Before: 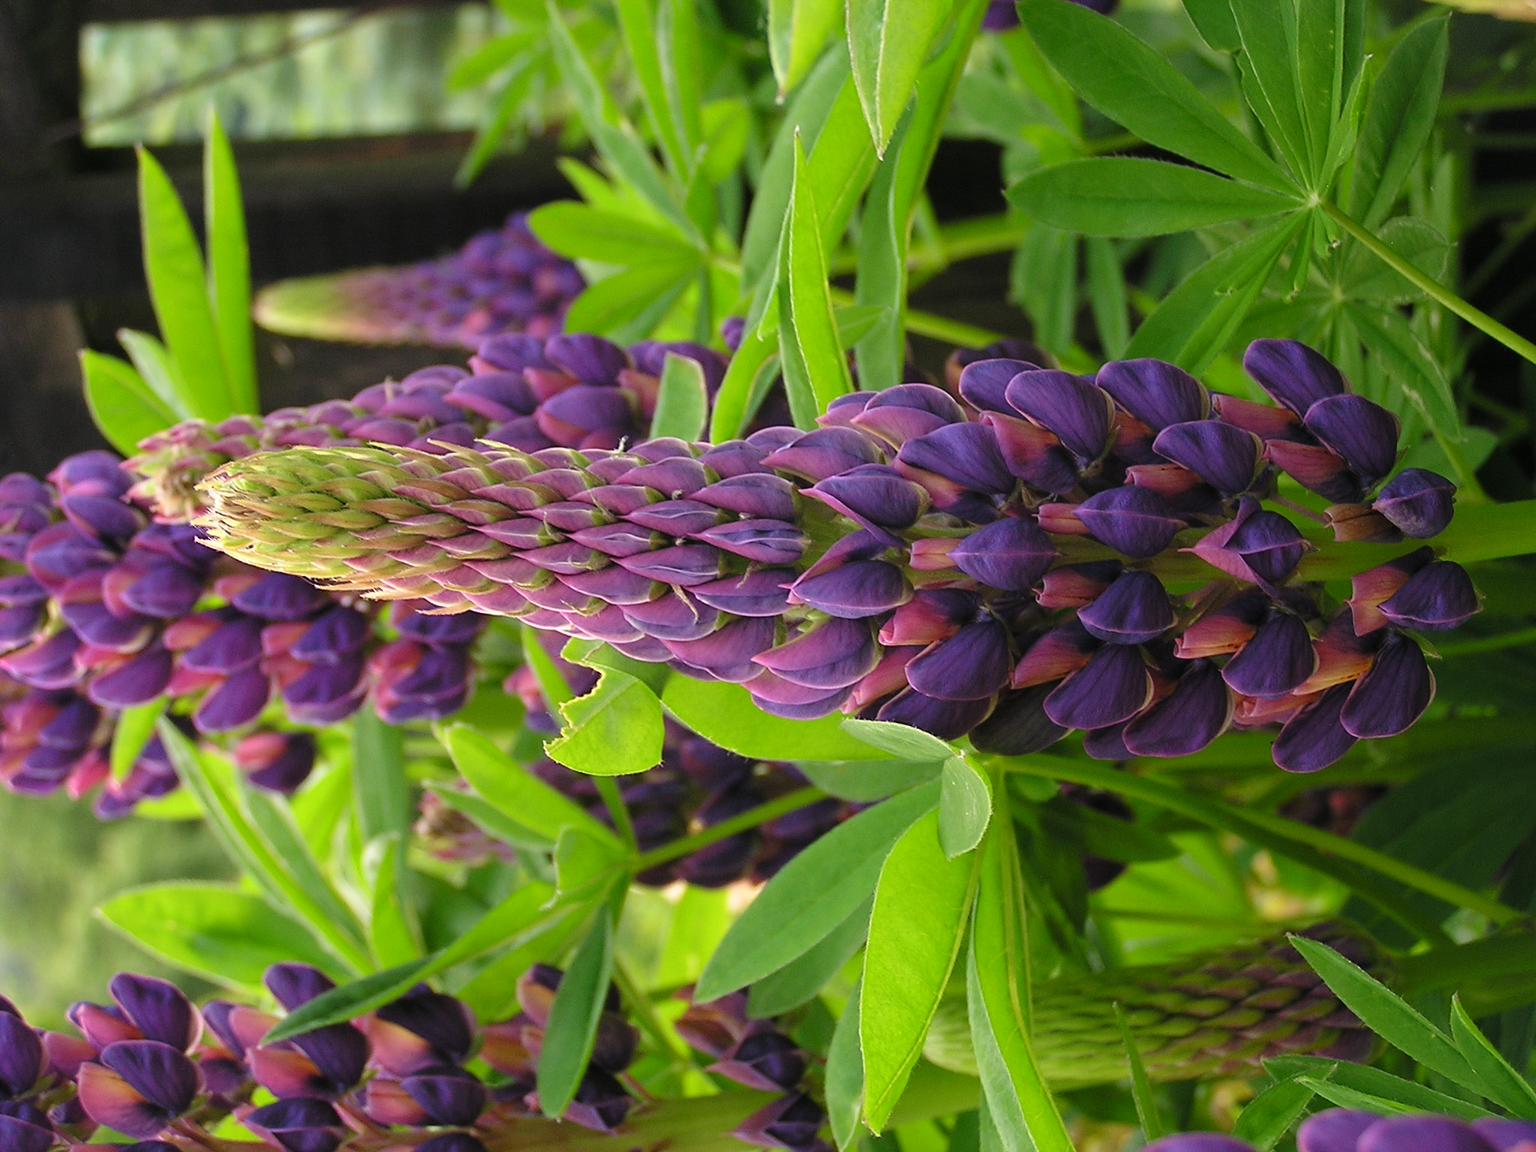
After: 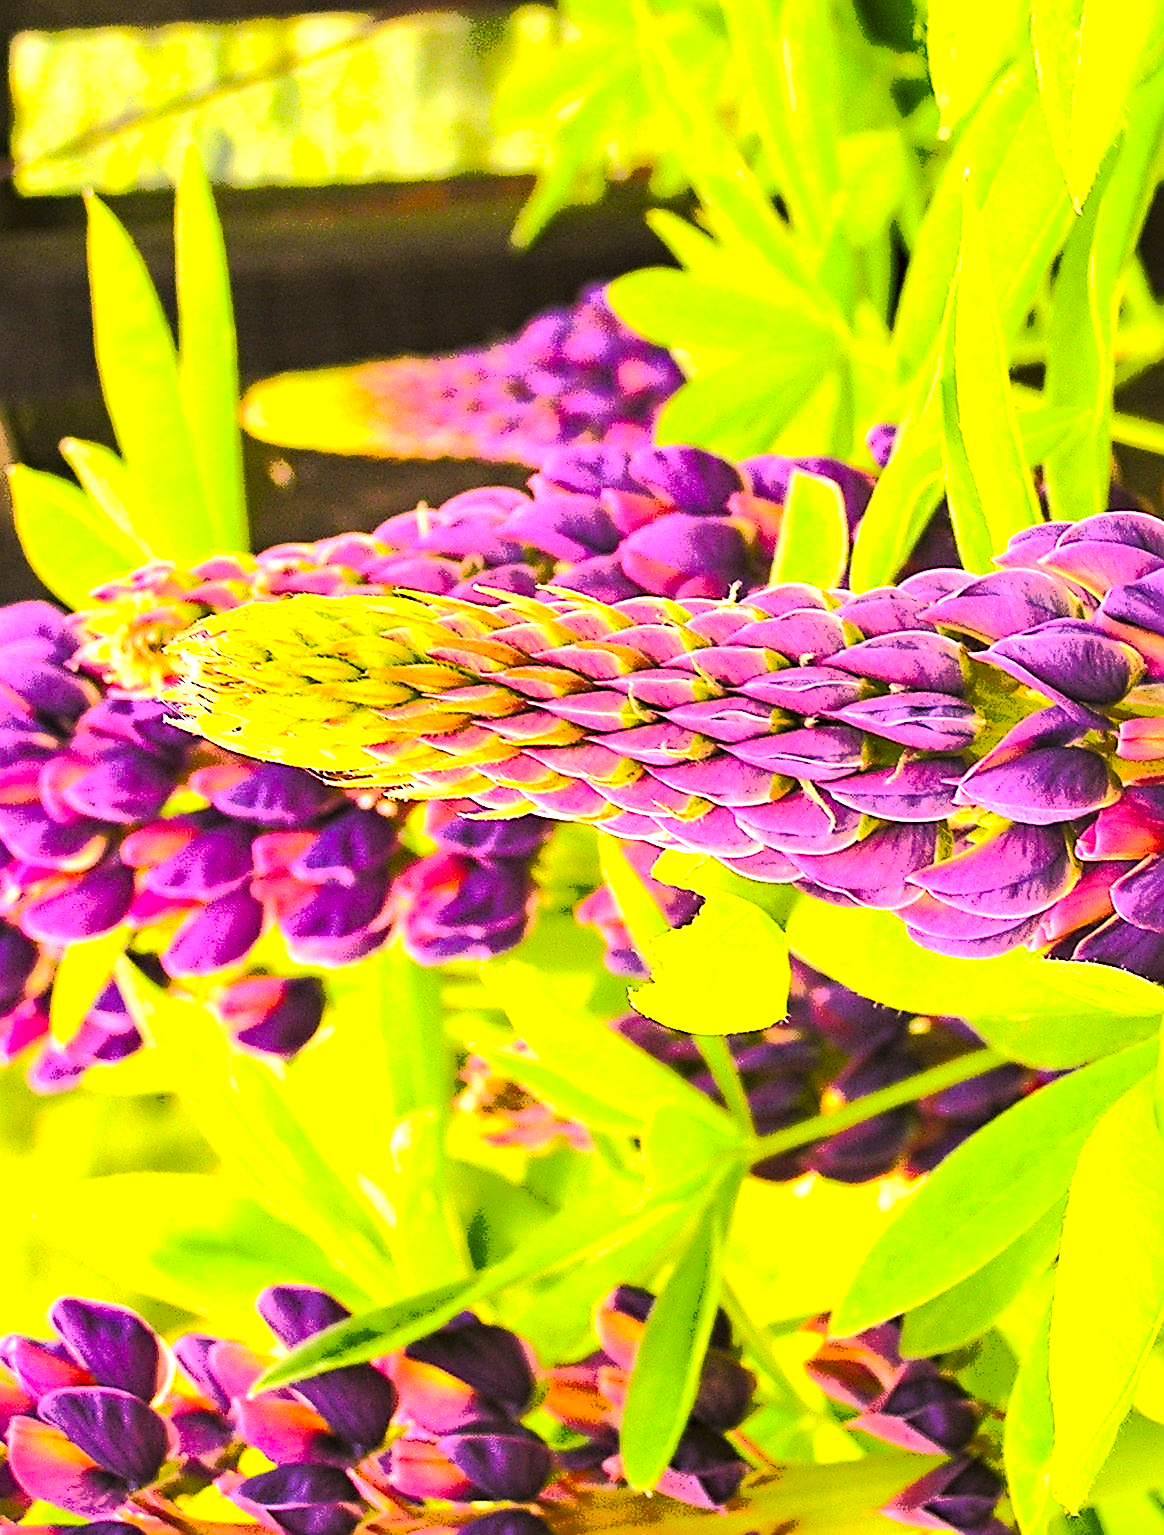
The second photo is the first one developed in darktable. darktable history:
haze removal: compatibility mode true, adaptive false
exposure: black level correction -0.002, exposure 0.705 EV, compensate exposure bias true, compensate highlight preservation false
color balance rgb: shadows lift › chroma 2.009%, shadows lift › hue 250.77°, perceptual saturation grading › global saturation 31.191%, perceptual brilliance grading › highlights 10.368%, perceptual brilliance grading › mid-tones 5.211%
color correction: highlights a* 18.03, highlights b* 35.73, shadows a* 1.47, shadows b* 6.48, saturation 1.01
crop: left 4.722%, right 38.442%
contrast equalizer: octaves 7, y [[0.526, 0.53, 0.532, 0.532, 0.53, 0.525], [0.5 ×6], [0.5 ×6], [0 ×6], [0 ×6]]
tone curve: curves: ch0 [(0, 0) (0.003, 0.003) (0.011, 0.011) (0.025, 0.024) (0.044, 0.043) (0.069, 0.067) (0.1, 0.096) (0.136, 0.131) (0.177, 0.171) (0.224, 0.216) (0.277, 0.267) (0.335, 0.323) (0.399, 0.384) (0.468, 0.451) (0.543, 0.678) (0.623, 0.734) (0.709, 0.795) (0.801, 0.859) (0.898, 0.928) (1, 1)], color space Lab, independent channels, preserve colors none
sharpen: on, module defaults
